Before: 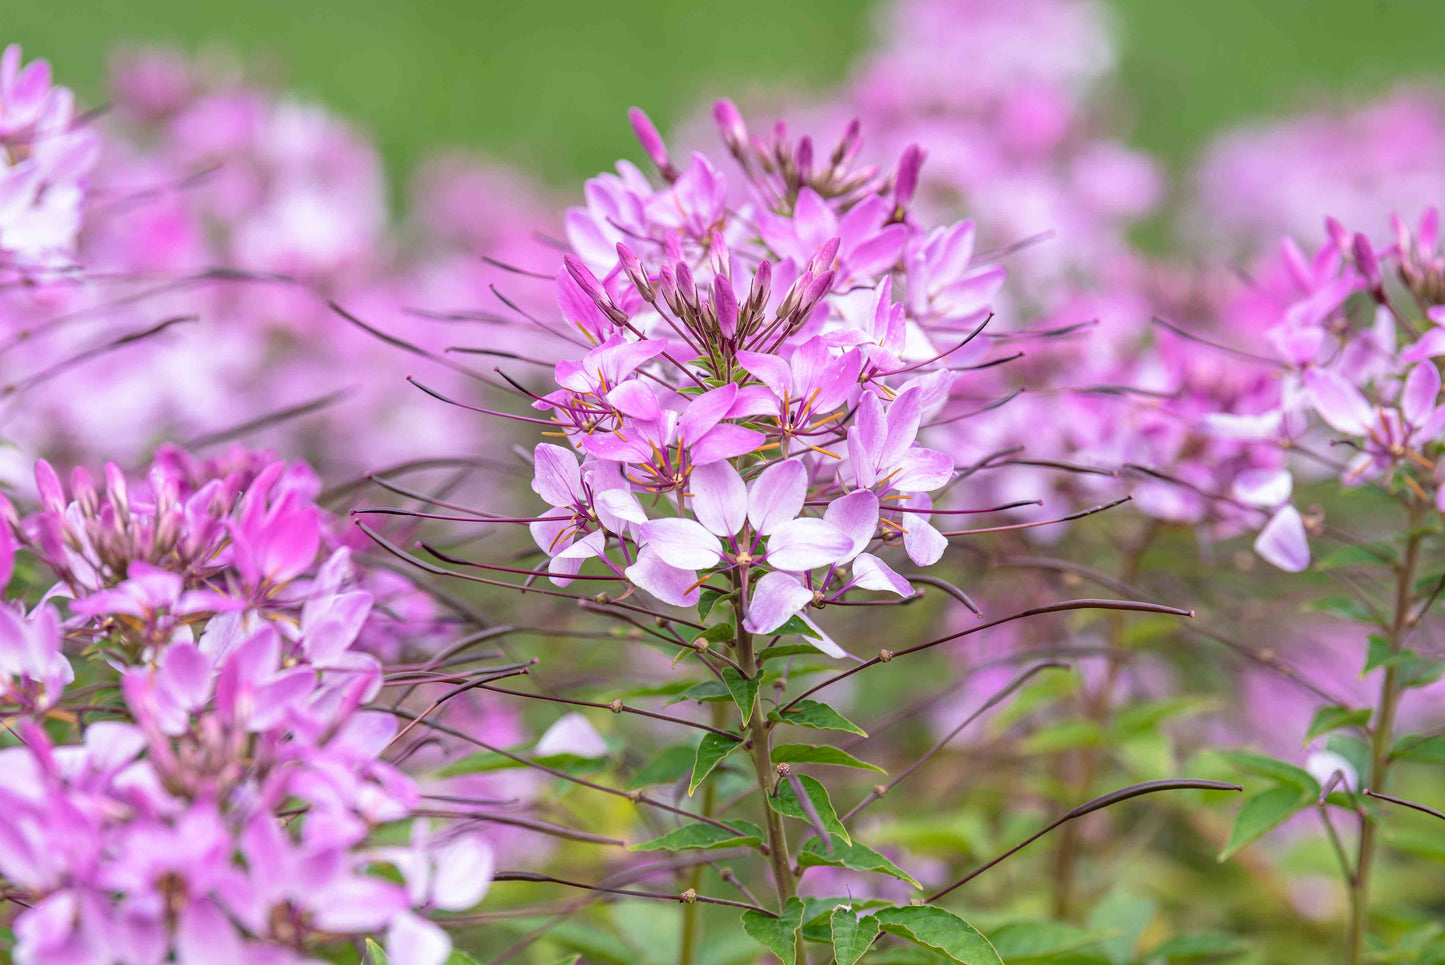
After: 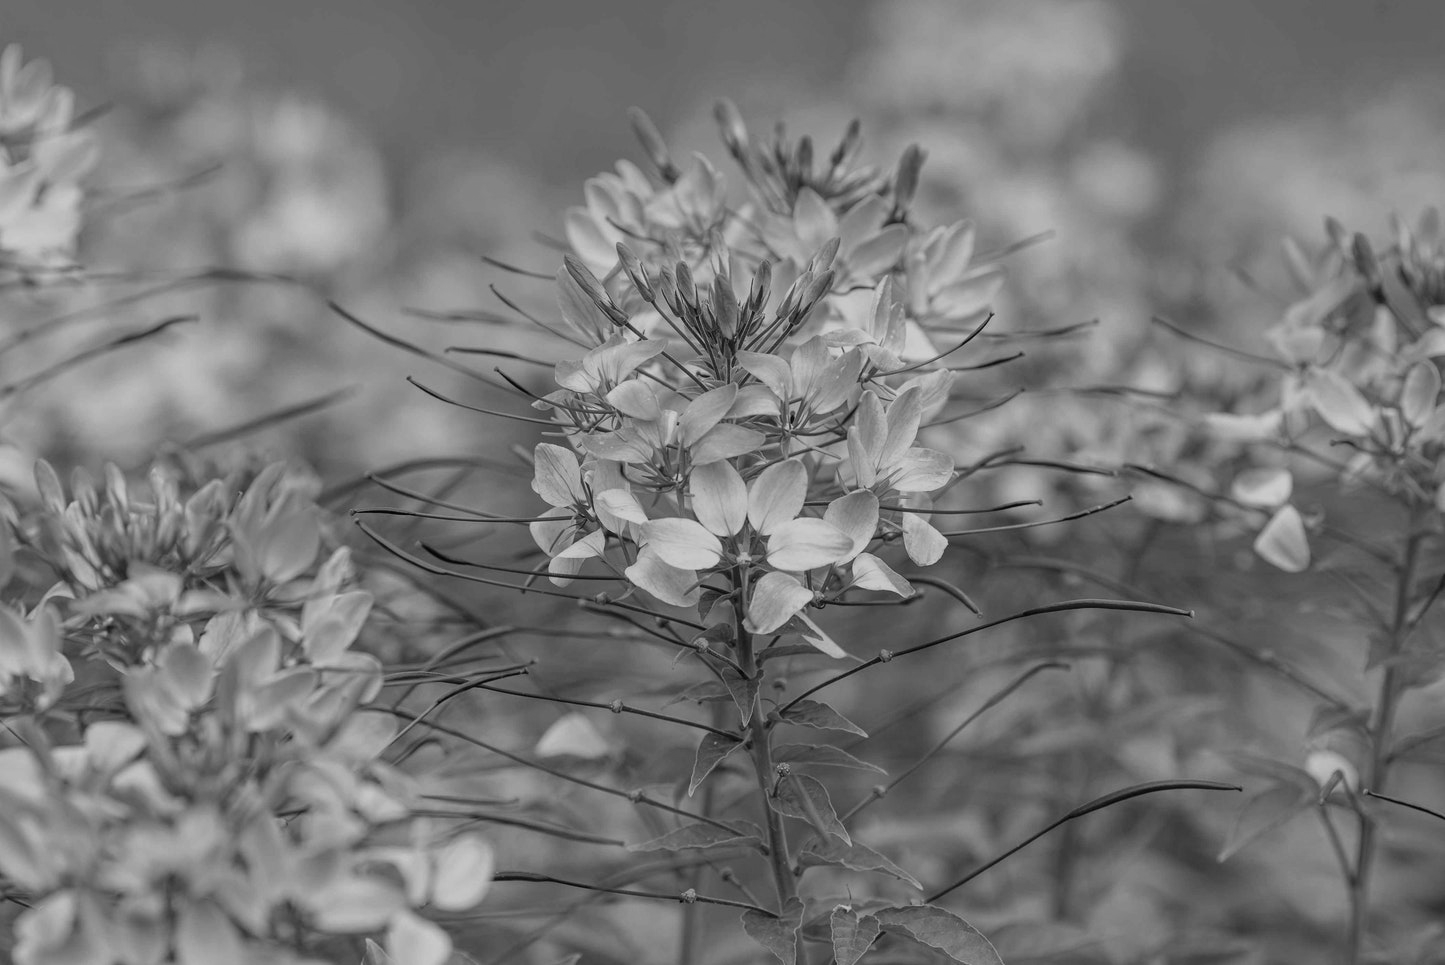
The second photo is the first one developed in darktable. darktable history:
monochrome: a 14.95, b -89.96
exposure: exposure -0.582 EV, compensate highlight preservation false
contrast brightness saturation: saturation -0.04
